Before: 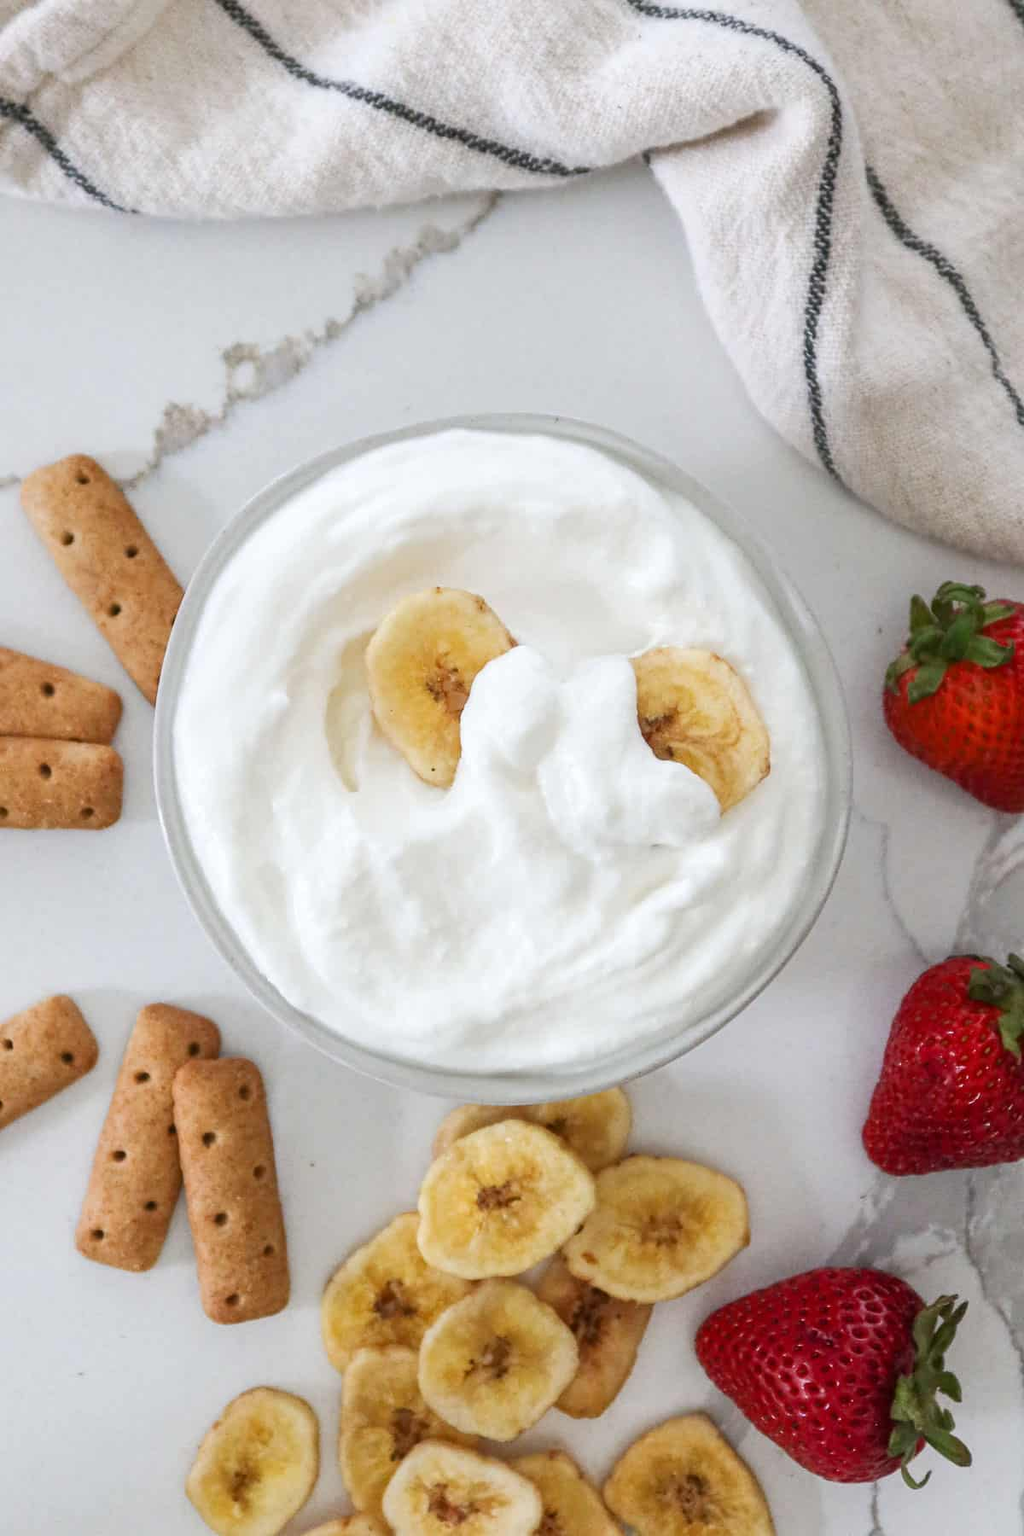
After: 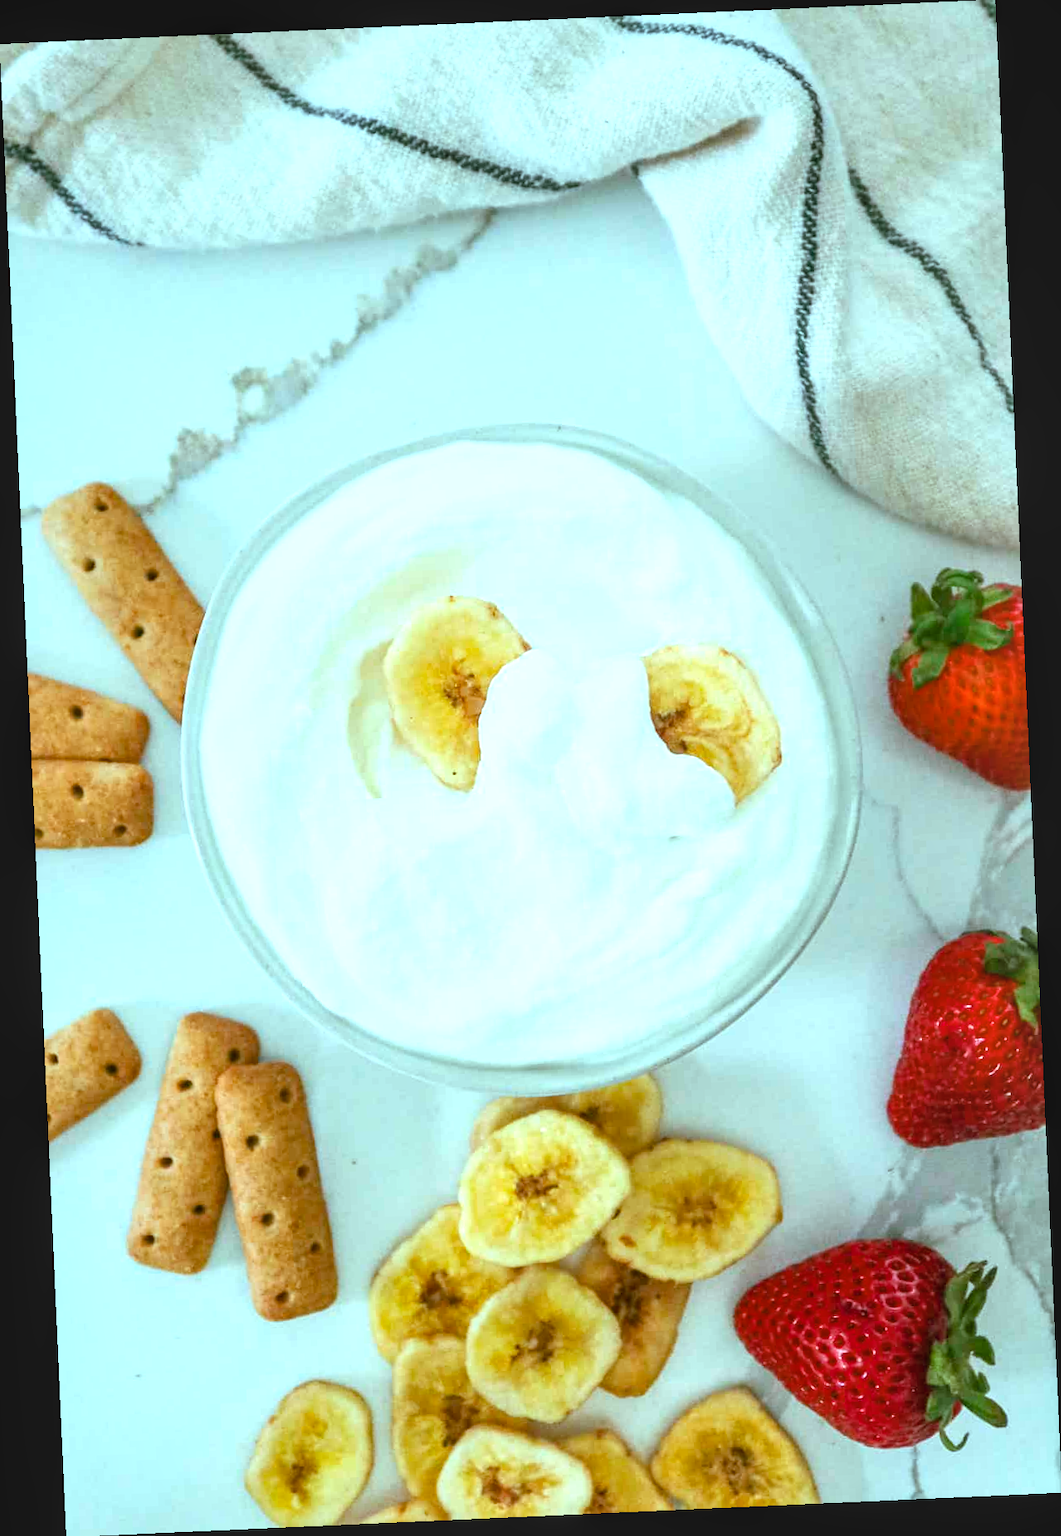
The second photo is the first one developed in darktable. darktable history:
exposure: exposure 0.766 EV, compensate highlight preservation false
local contrast: detail 110%
rotate and perspective: rotation -2.56°, automatic cropping off
color balance rgb: shadows lift › chroma 11.71%, shadows lift › hue 133.46°, highlights gain › chroma 4%, highlights gain › hue 200.2°, perceptual saturation grading › global saturation 18.05%
